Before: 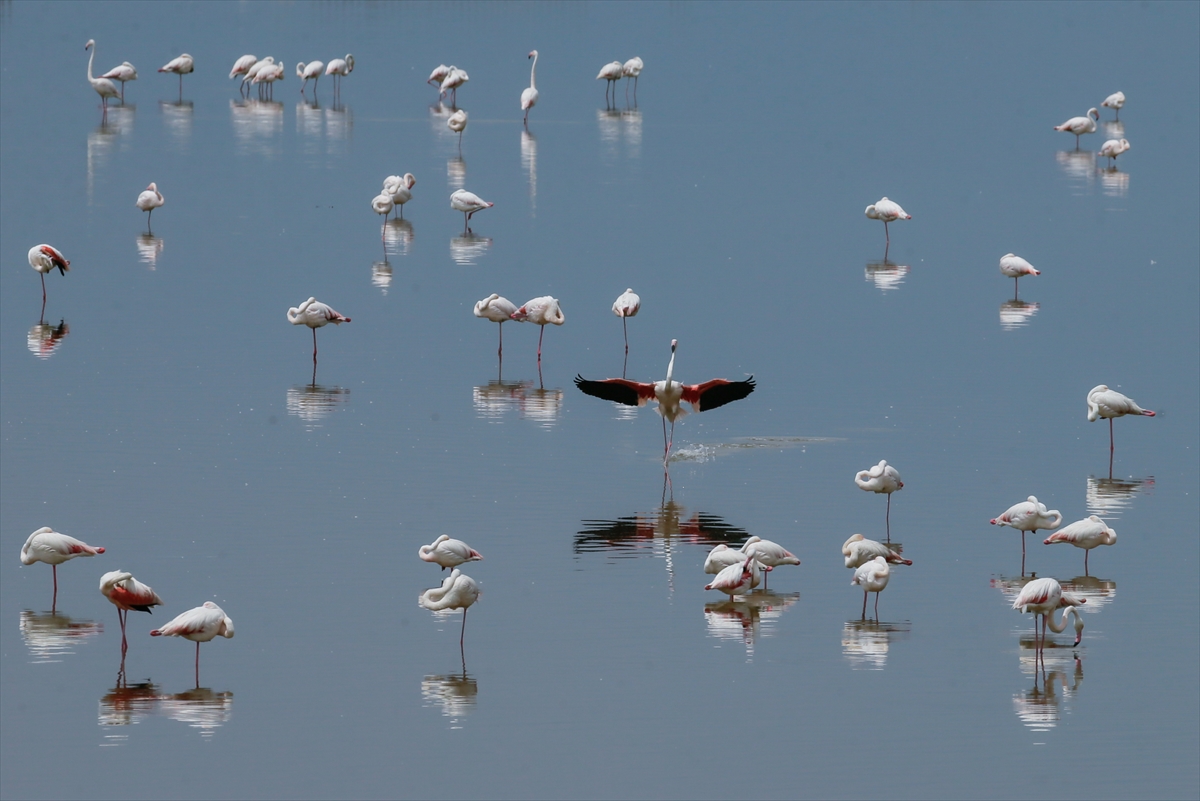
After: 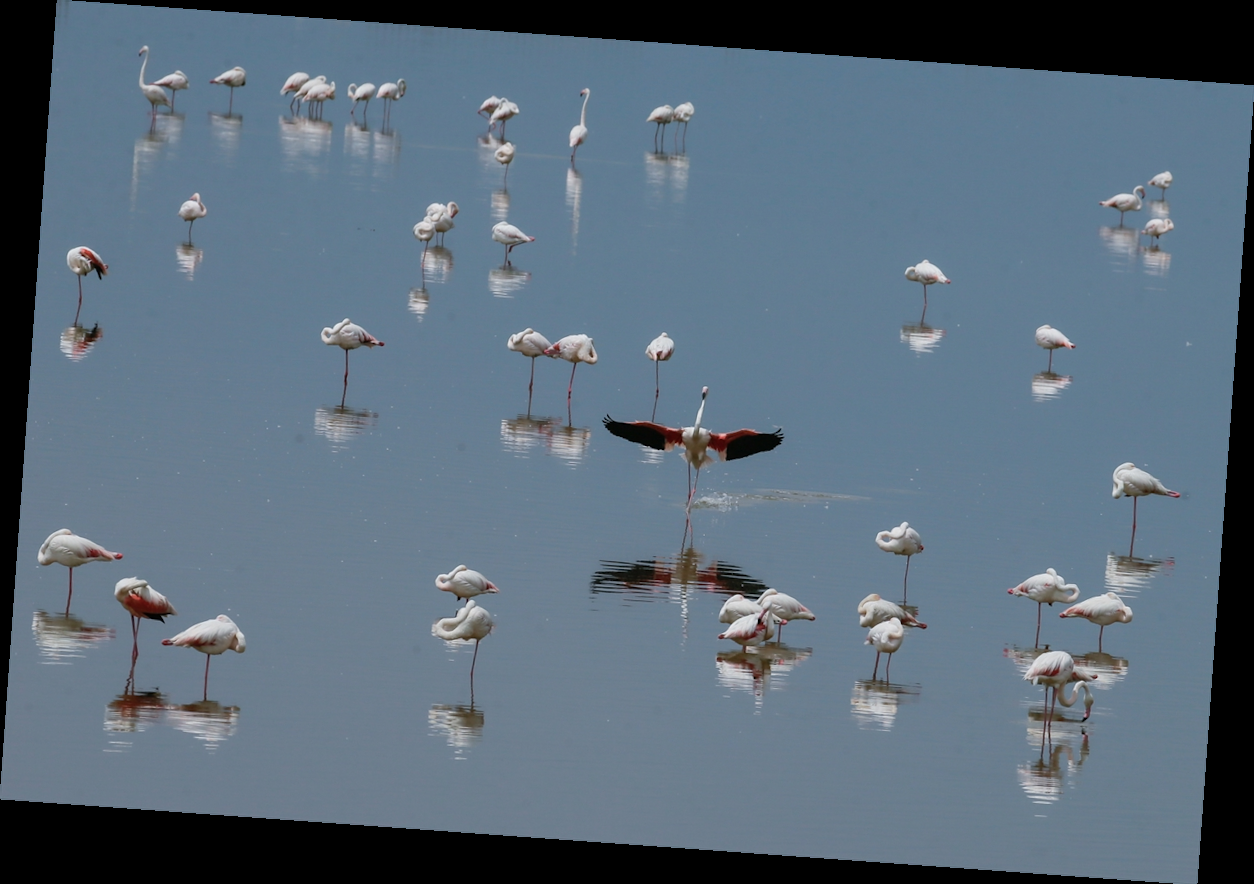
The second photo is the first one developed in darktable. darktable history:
rotate and perspective: rotation 4.1°, automatic cropping off
shadows and highlights: shadows 25, highlights -25
